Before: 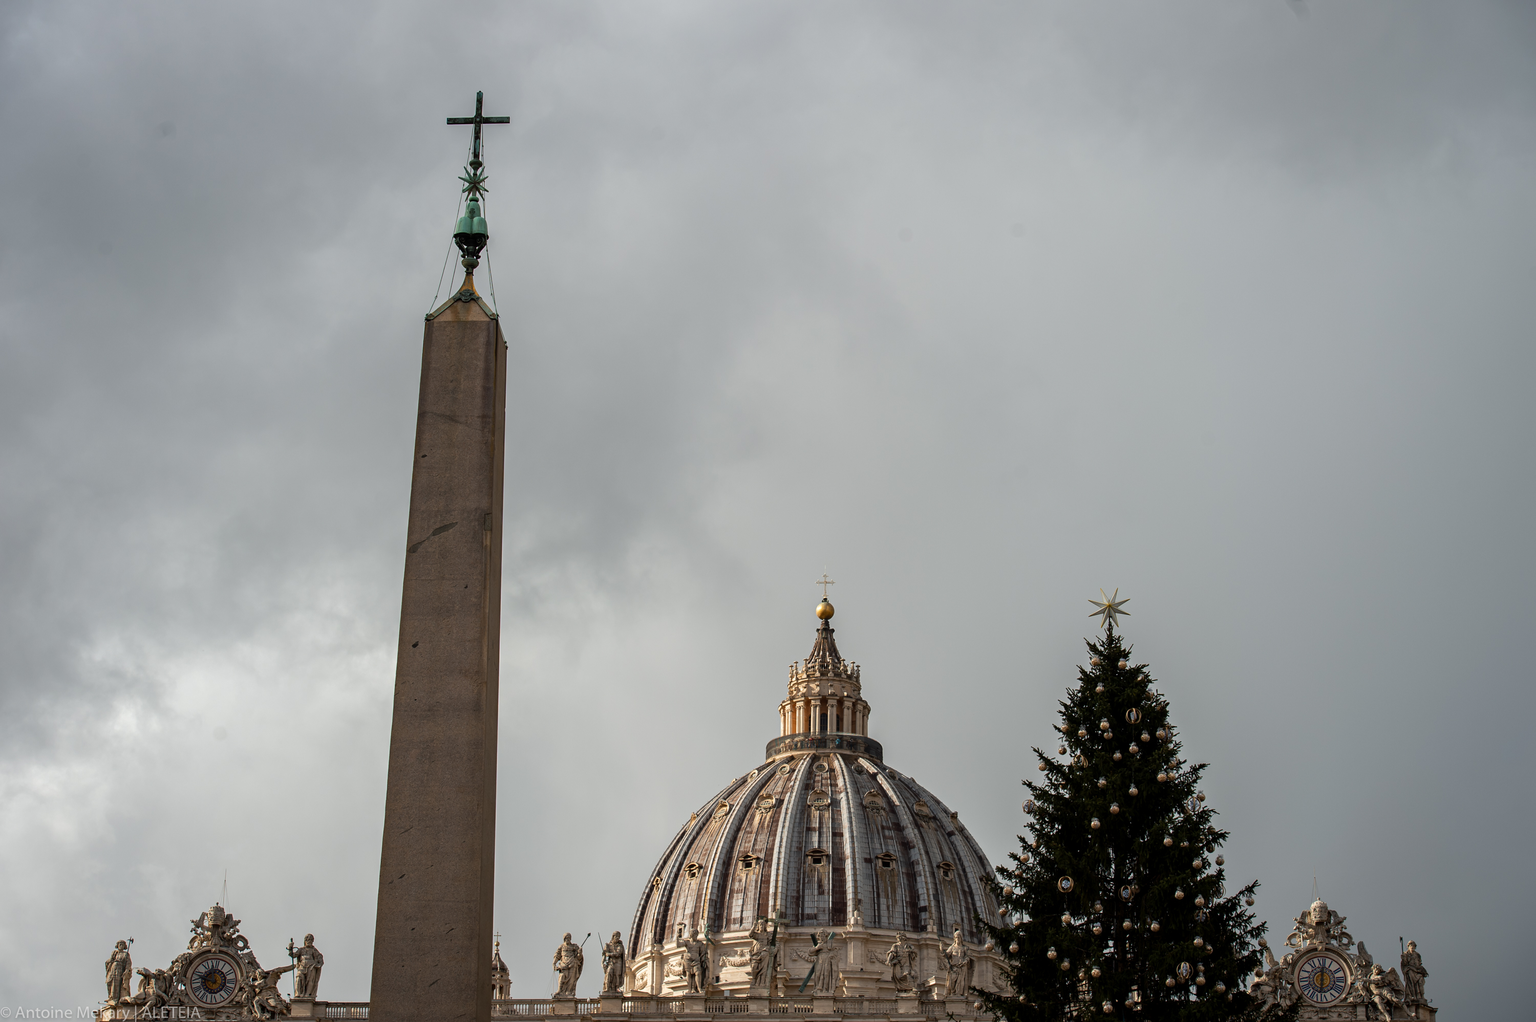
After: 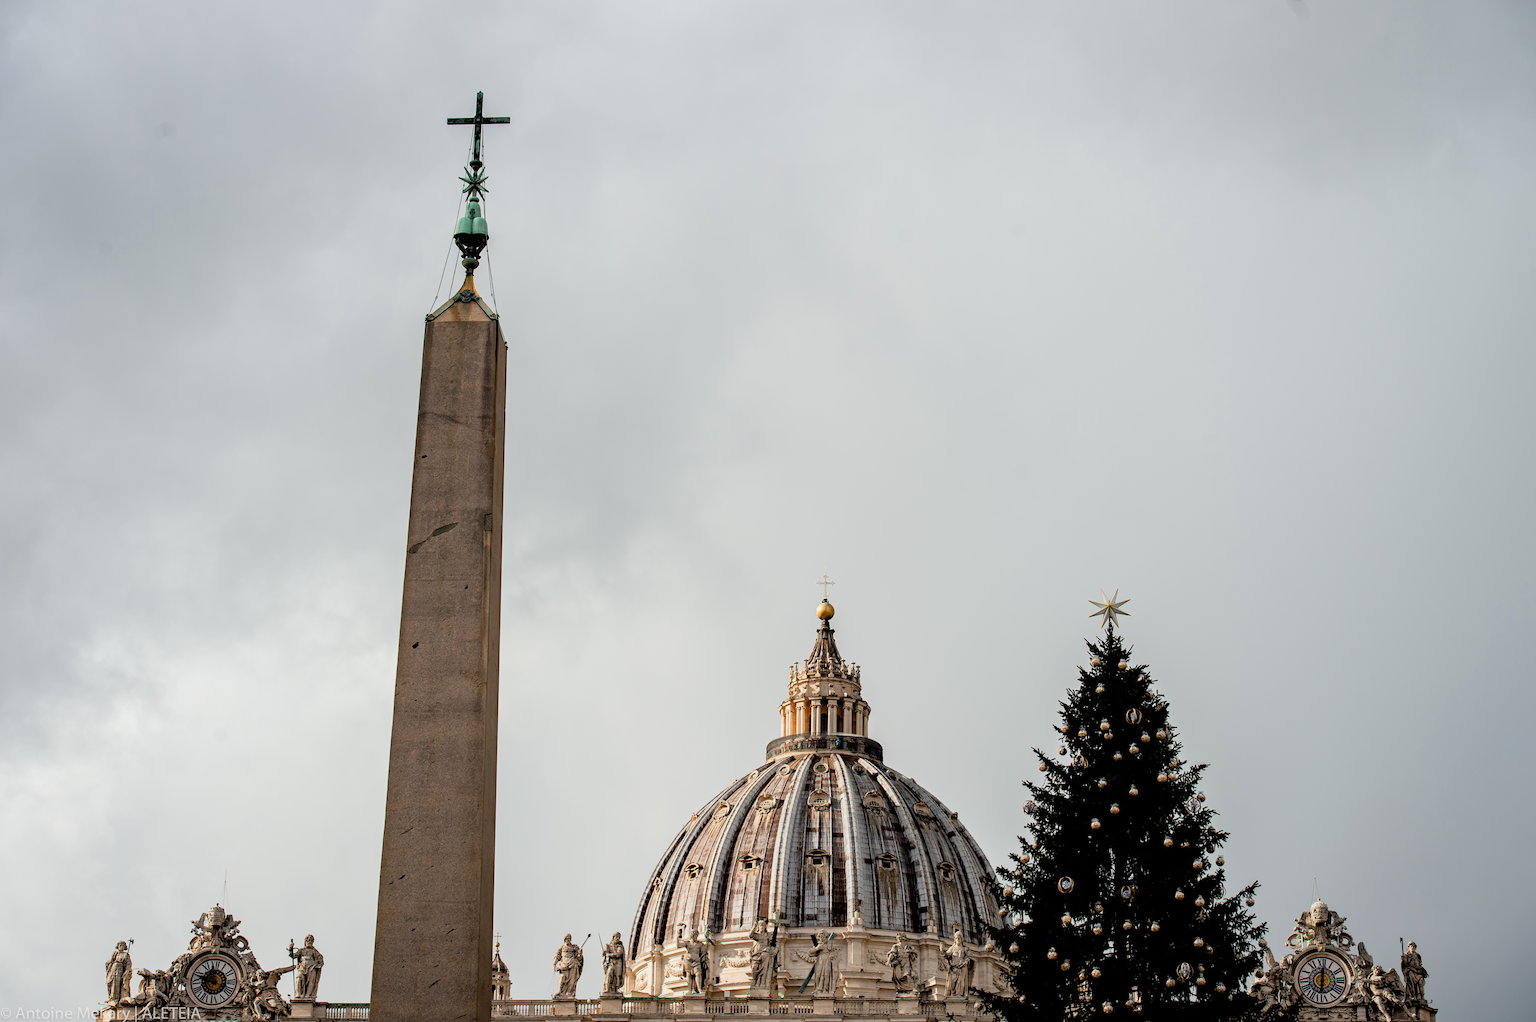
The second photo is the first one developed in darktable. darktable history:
filmic rgb: black relative exposure -7.65 EV, white relative exposure 4.56 EV, hardness 3.61, contrast 1.05
exposure: black level correction 0.008, exposure 0.979 EV, compensate highlight preservation false
